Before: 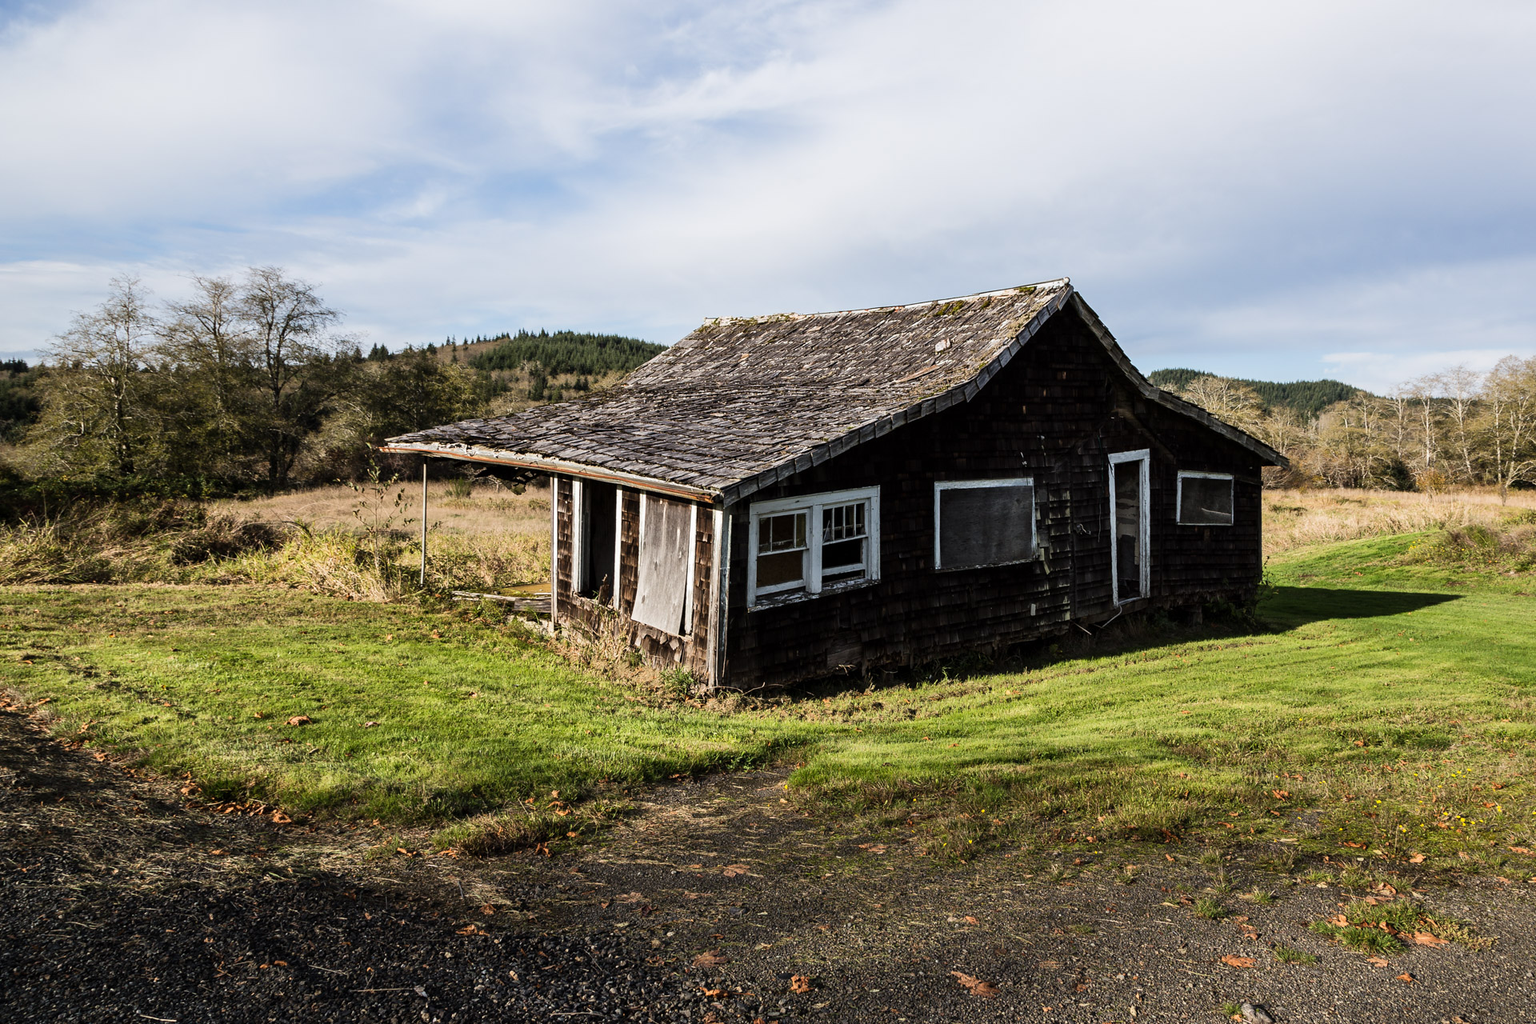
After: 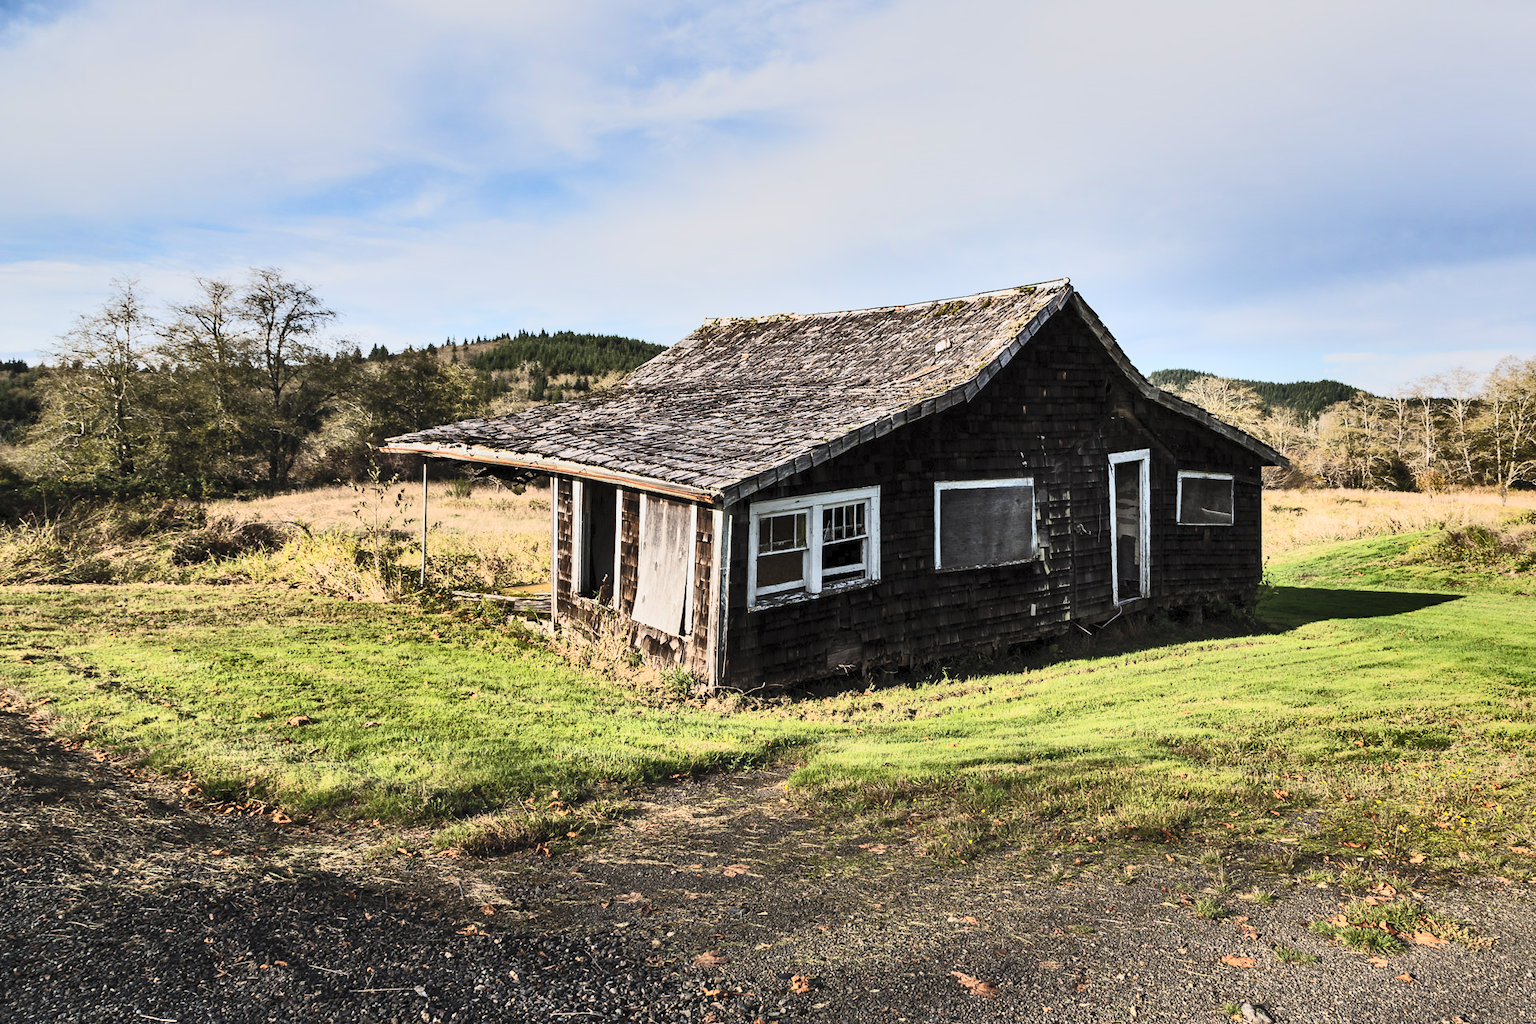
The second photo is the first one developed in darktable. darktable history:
contrast brightness saturation: contrast 0.39, brightness 0.53
shadows and highlights: white point adjustment -3.64, highlights -63.34, highlights color adjustment 42%, soften with gaussian
